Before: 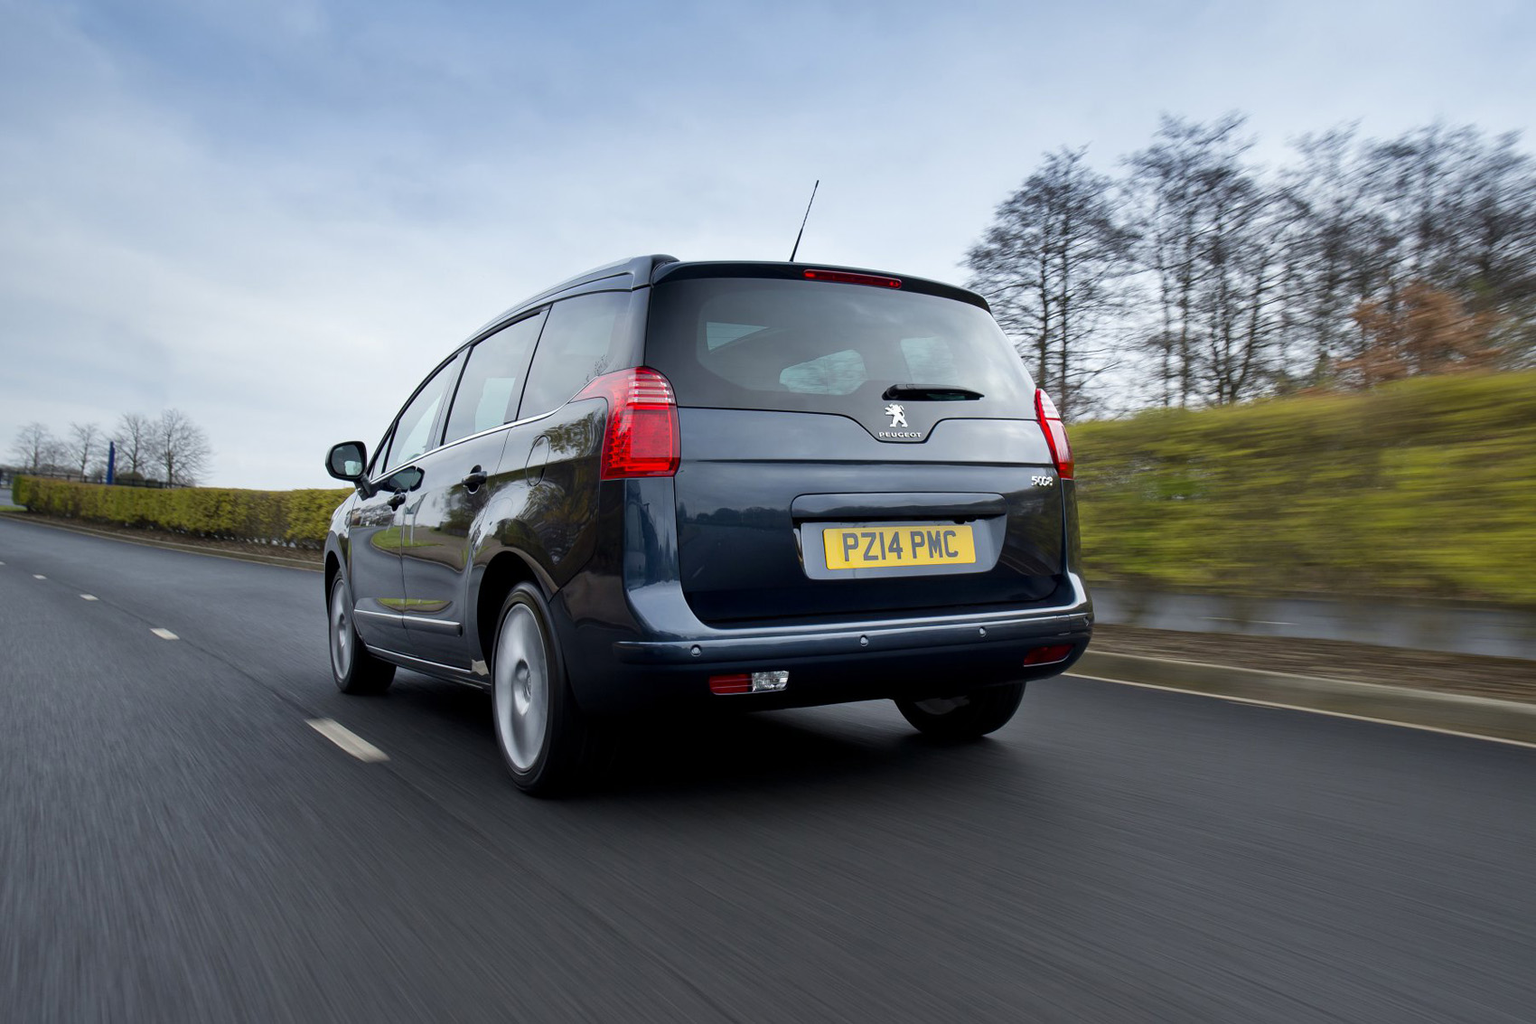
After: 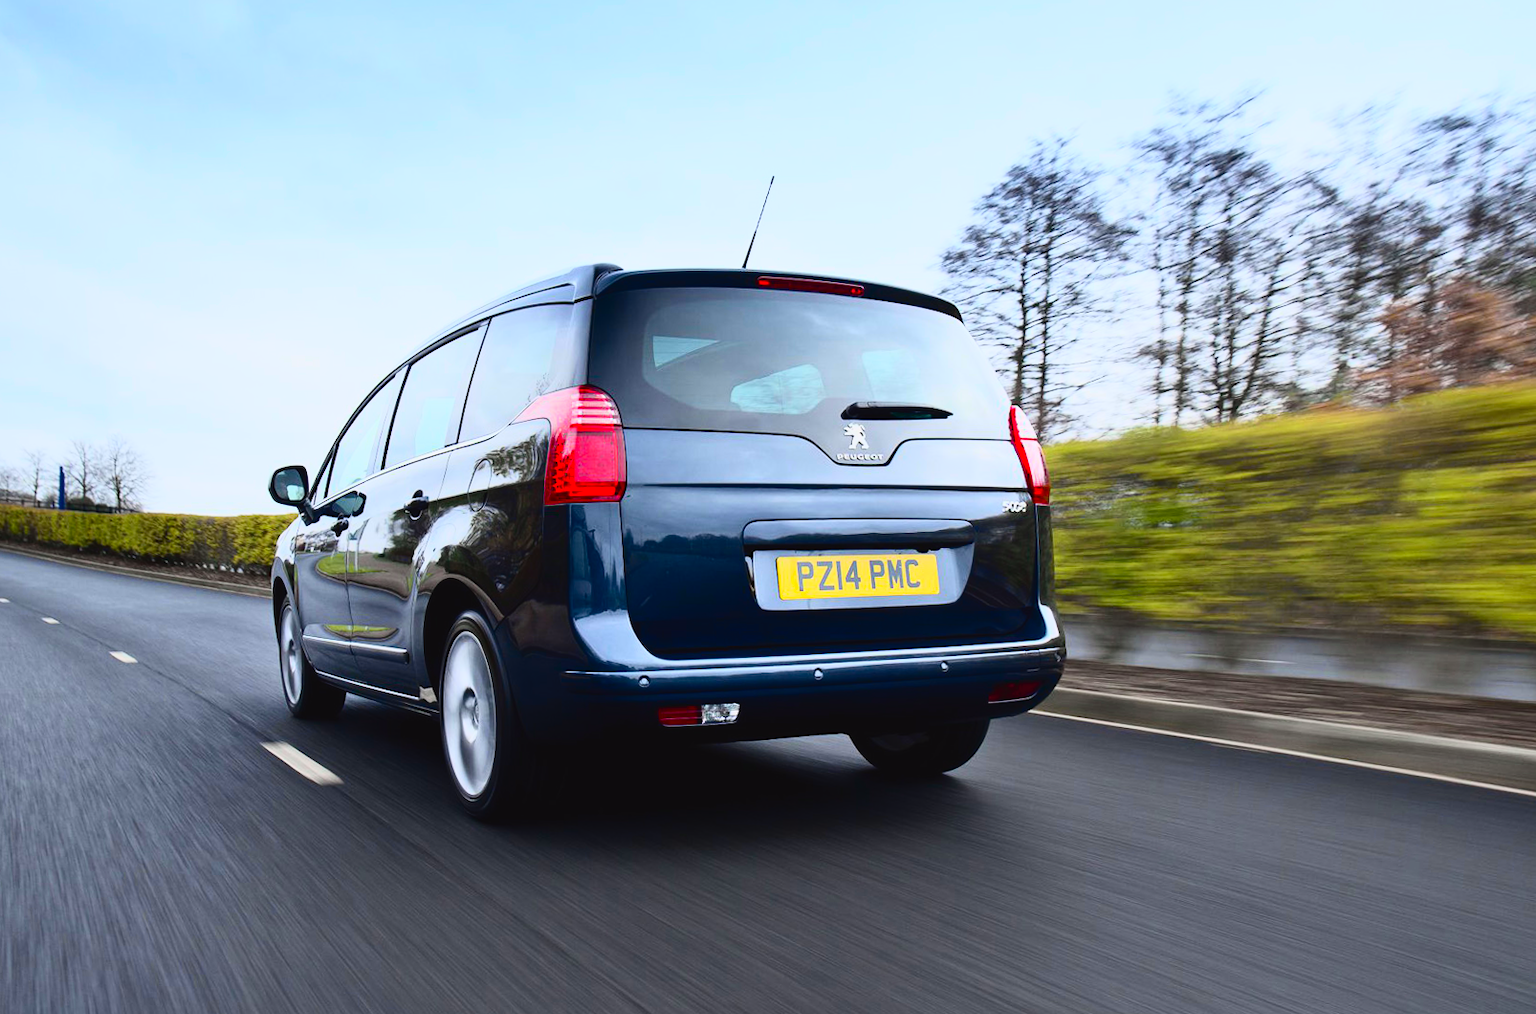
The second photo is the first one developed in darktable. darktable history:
contrast brightness saturation: contrast 0.2, brightness 0.16, saturation 0.22
exposure: compensate highlight preservation false
tone curve: curves: ch0 [(0, 0.031) (0.139, 0.084) (0.311, 0.278) (0.495, 0.544) (0.718, 0.816) (0.841, 0.909) (1, 0.967)]; ch1 [(0, 0) (0.272, 0.249) (0.388, 0.385) (0.469, 0.456) (0.495, 0.497) (0.538, 0.545) (0.578, 0.595) (0.707, 0.778) (1, 1)]; ch2 [(0, 0) (0.125, 0.089) (0.353, 0.329) (0.443, 0.408) (0.502, 0.499) (0.557, 0.531) (0.608, 0.631) (1, 1)], color space Lab, independent channels, preserve colors none
rotate and perspective: rotation 0.062°, lens shift (vertical) 0.115, lens shift (horizontal) -0.133, crop left 0.047, crop right 0.94, crop top 0.061, crop bottom 0.94
